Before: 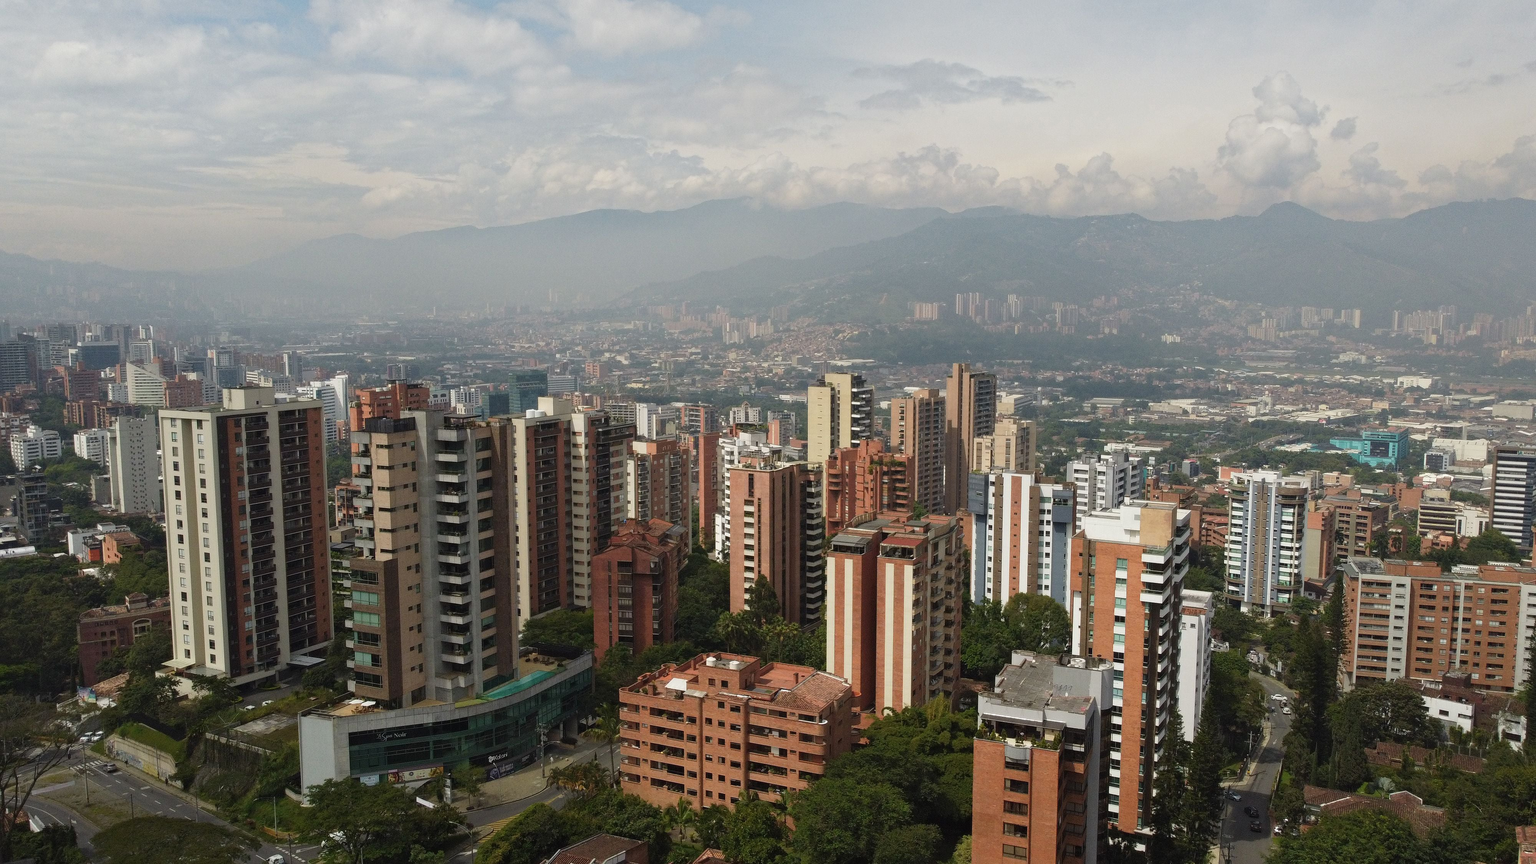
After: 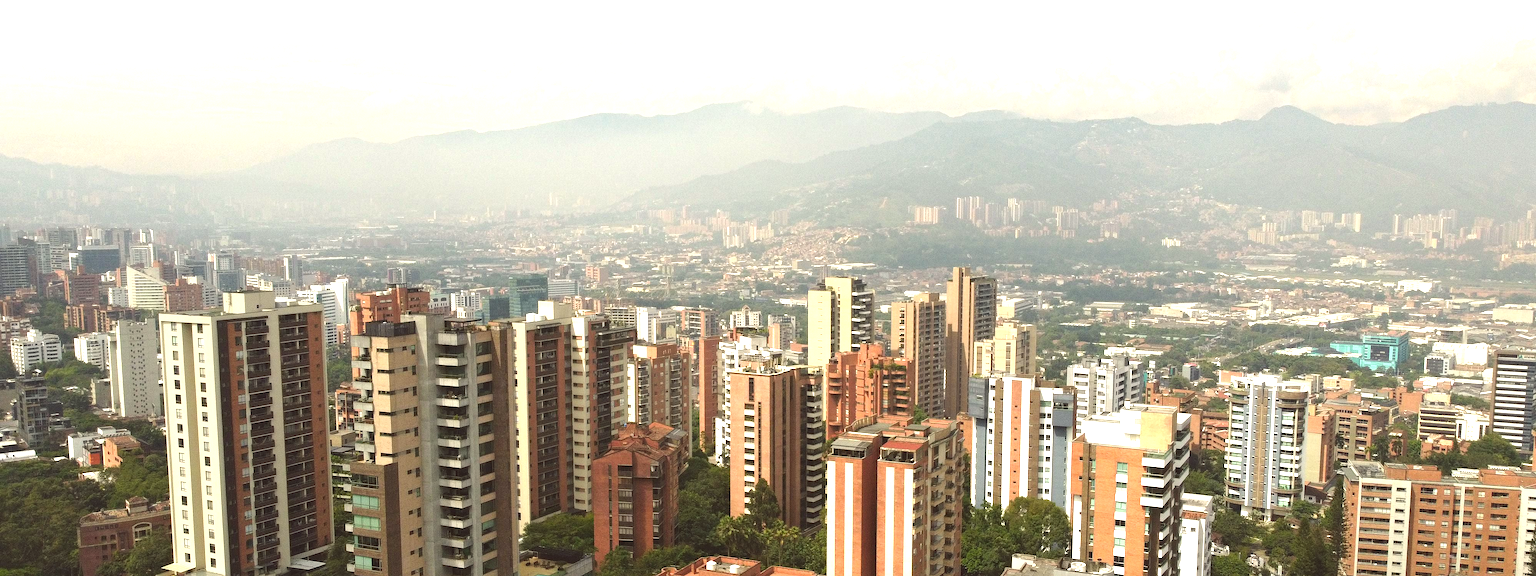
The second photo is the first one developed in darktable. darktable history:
crop: top 11.166%, bottom 22.168%
exposure: black level correction 0, exposure 1.388 EV, compensate exposure bias true, compensate highlight preservation false
color balance: lift [1.005, 1.002, 0.998, 0.998], gamma [1, 1.021, 1.02, 0.979], gain [0.923, 1.066, 1.056, 0.934]
